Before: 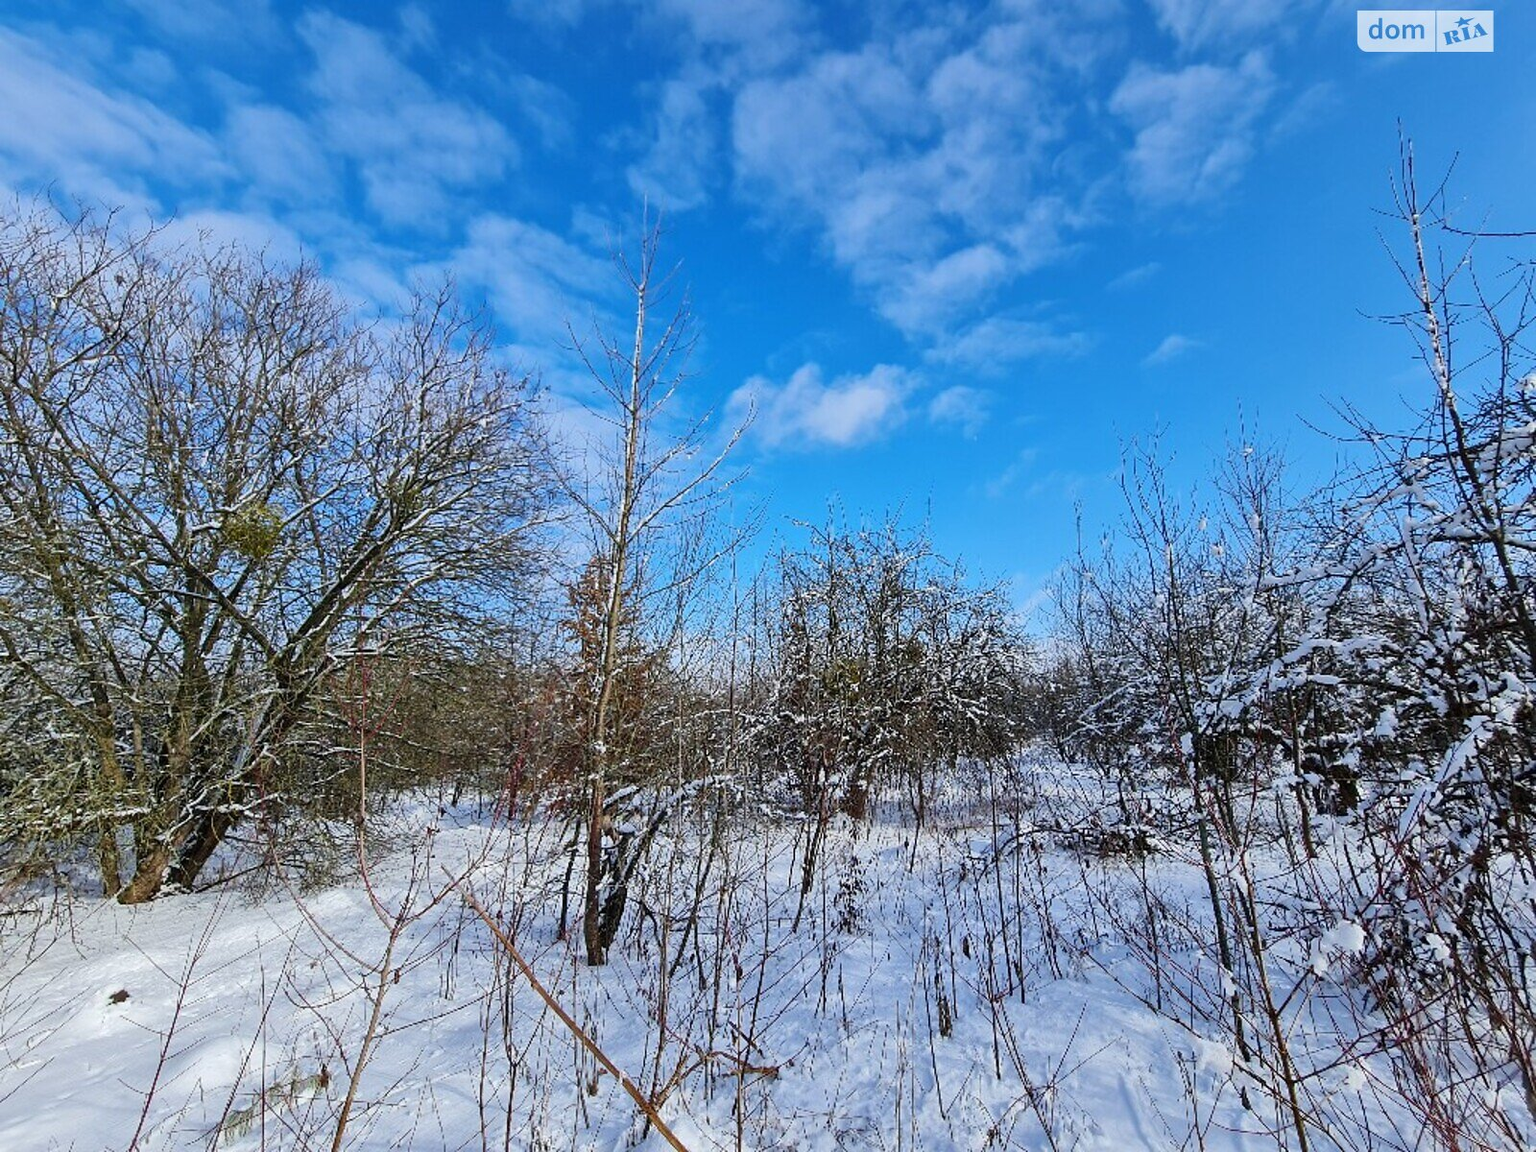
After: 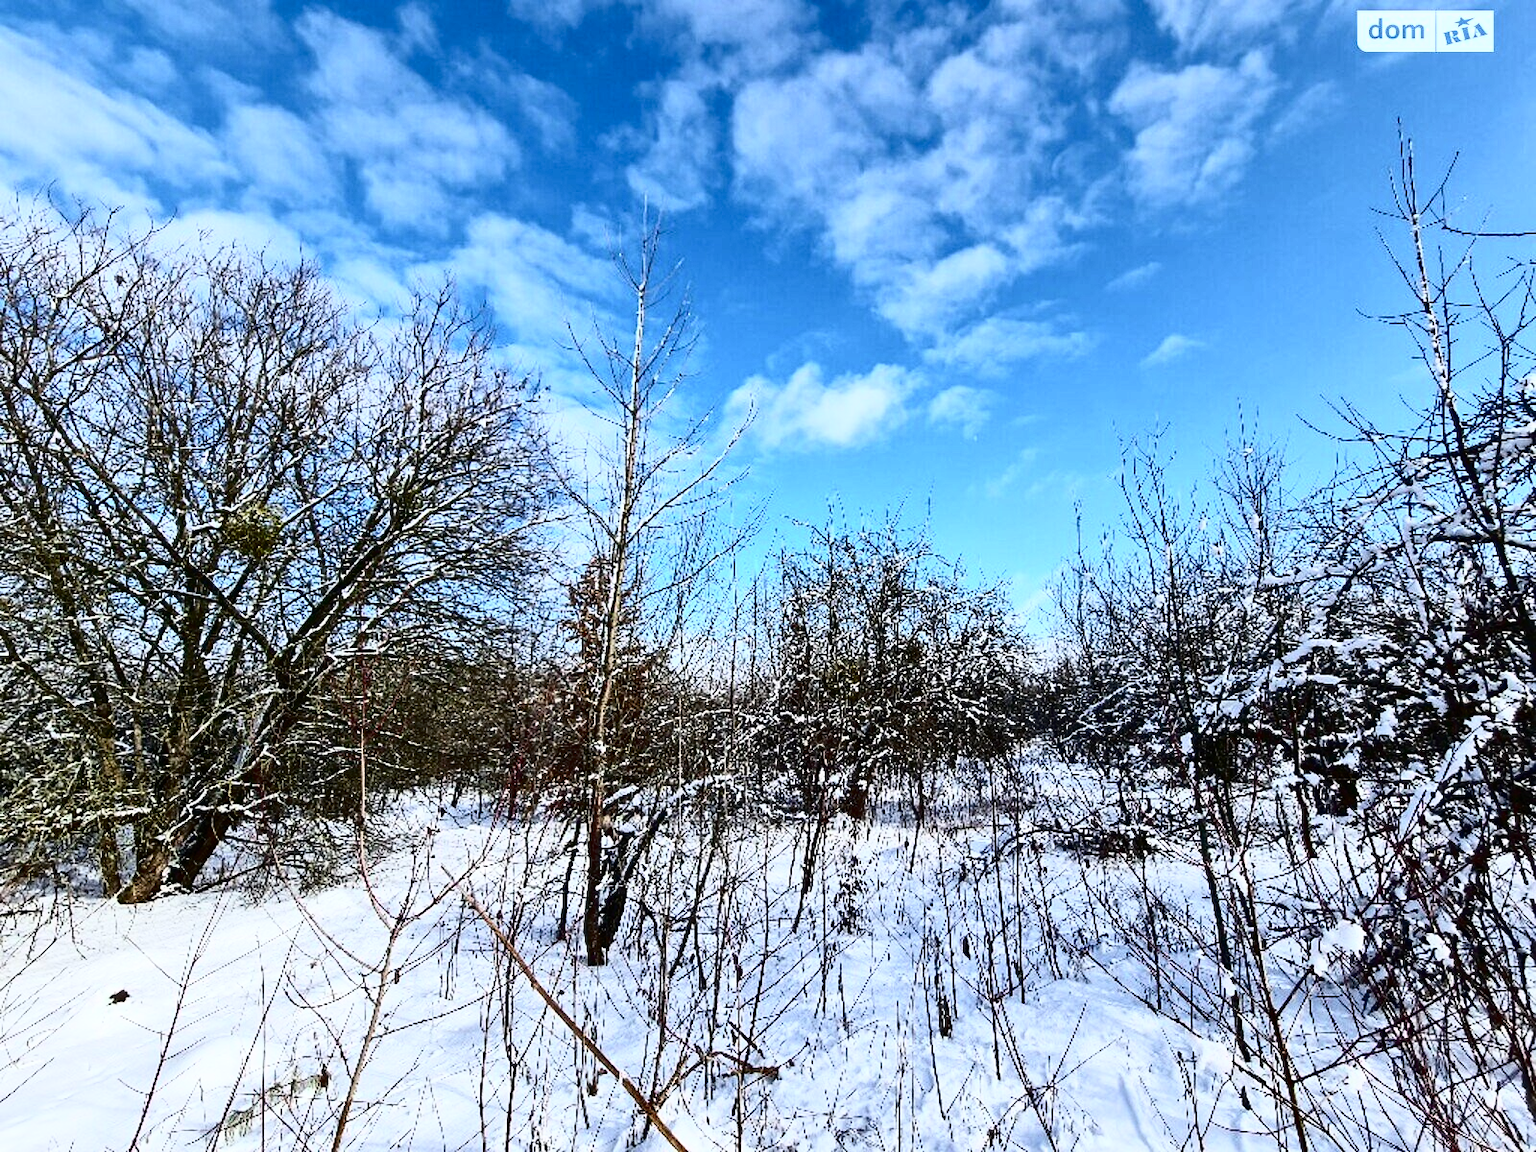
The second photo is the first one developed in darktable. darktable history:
tone curve: curves: ch0 [(0, 0) (0.003, 0.003) (0.011, 0.006) (0.025, 0.01) (0.044, 0.016) (0.069, 0.02) (0.1, 0.025) (0.136, 0.034) (0.177, 0.051) (0.224, 0.08) (0.277, 0.131) (0.335, 0.209) (0.399, 0.328) (0.468, 0.47) (0.543, 0.629) (0.623, 0.788) (0.709, 0.903) (0.801, 0.965) (0.898, 0.989) (1, 1)], color space Lab, independent channels, preserve colors none
